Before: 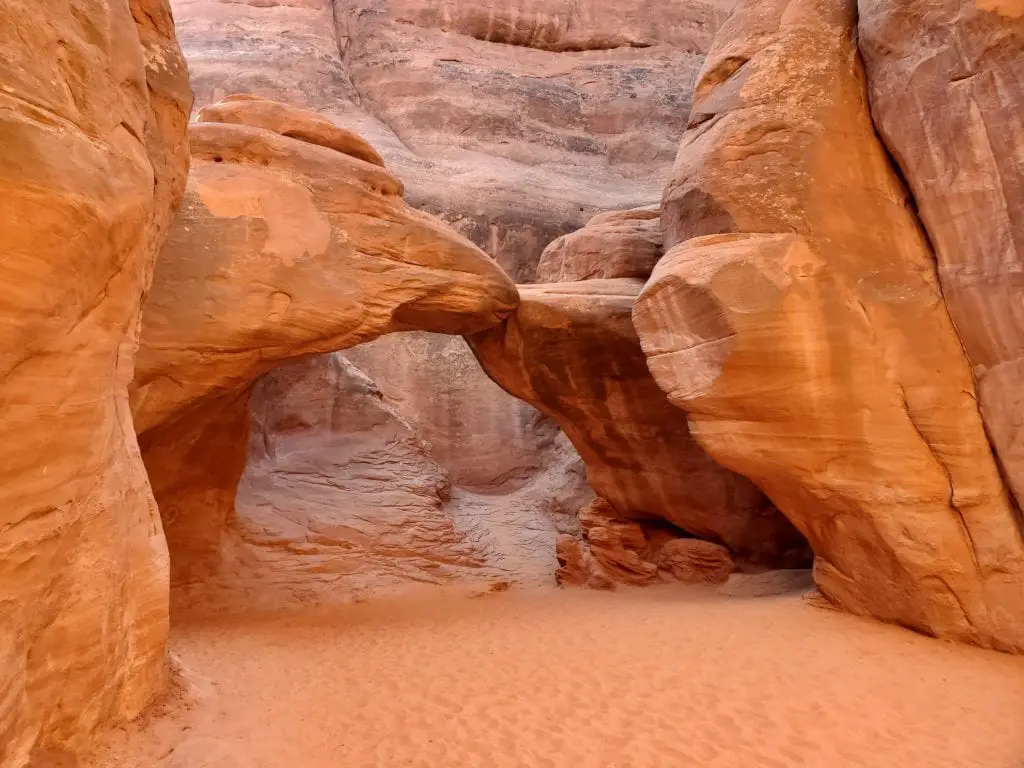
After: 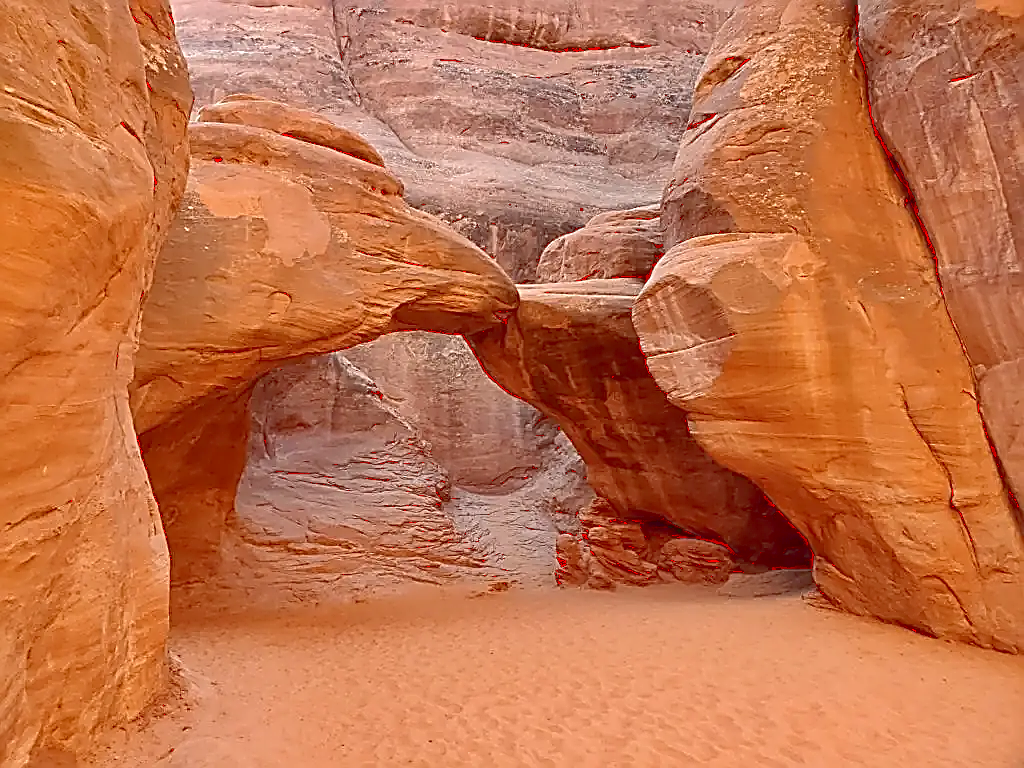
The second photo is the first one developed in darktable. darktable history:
sharpen: amount 2
tone curve: curves: ch0 [(0, 0.068) (1, 0.961)], color space Lab, linked channels, preserve colors none
